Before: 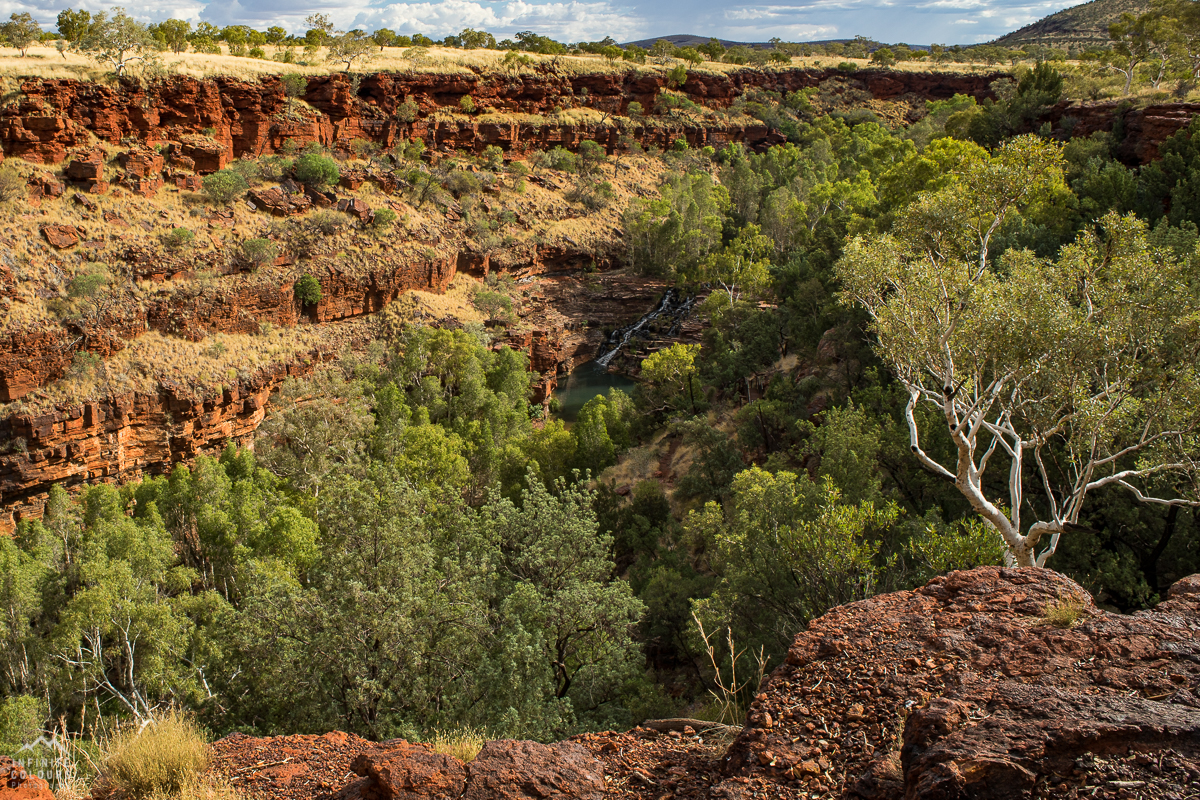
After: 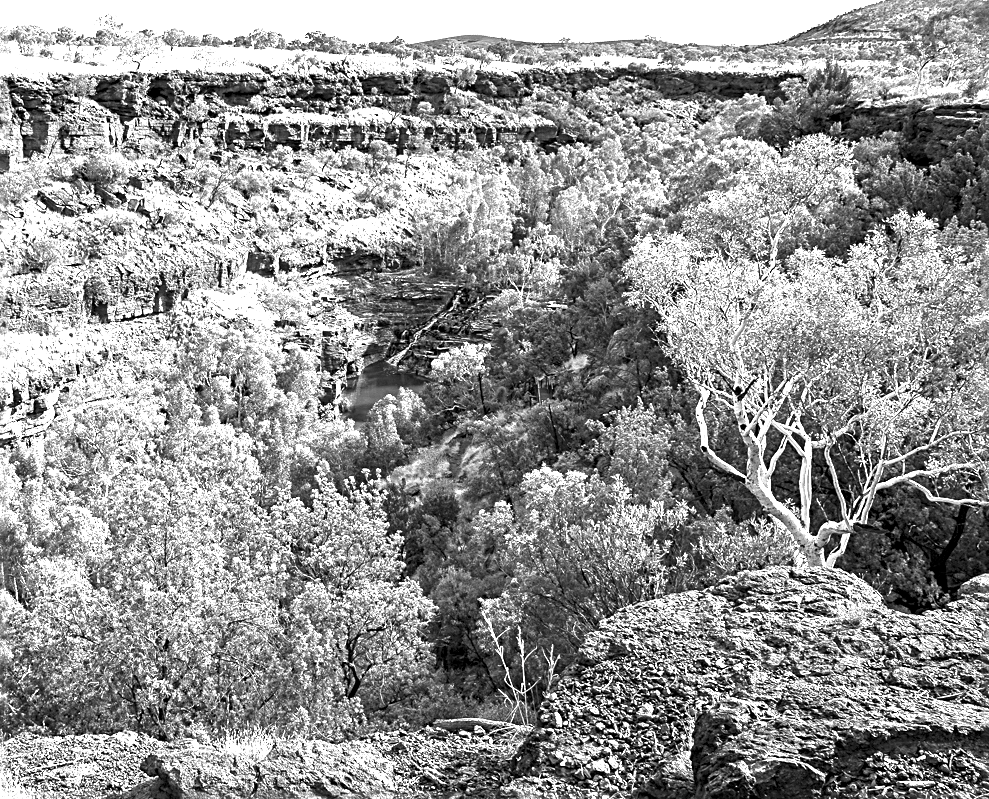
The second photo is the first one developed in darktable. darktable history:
sharpen: radius 3.119
exposure: black level correction 0.001, exposure 1.646 EV, compensate exposure bias true, compensate highlight preservation false
monochrome: on, module defaults
crop: left 17.582%, bottom 0.031%
